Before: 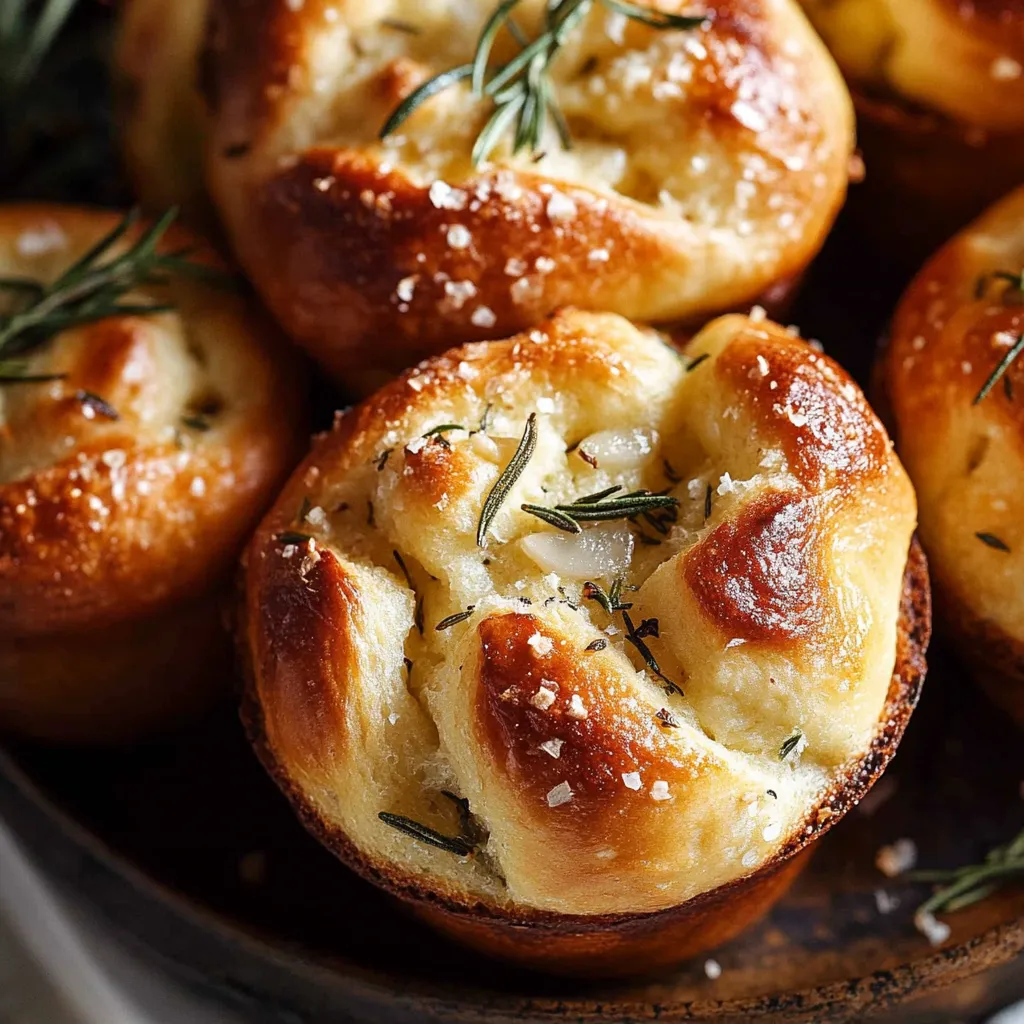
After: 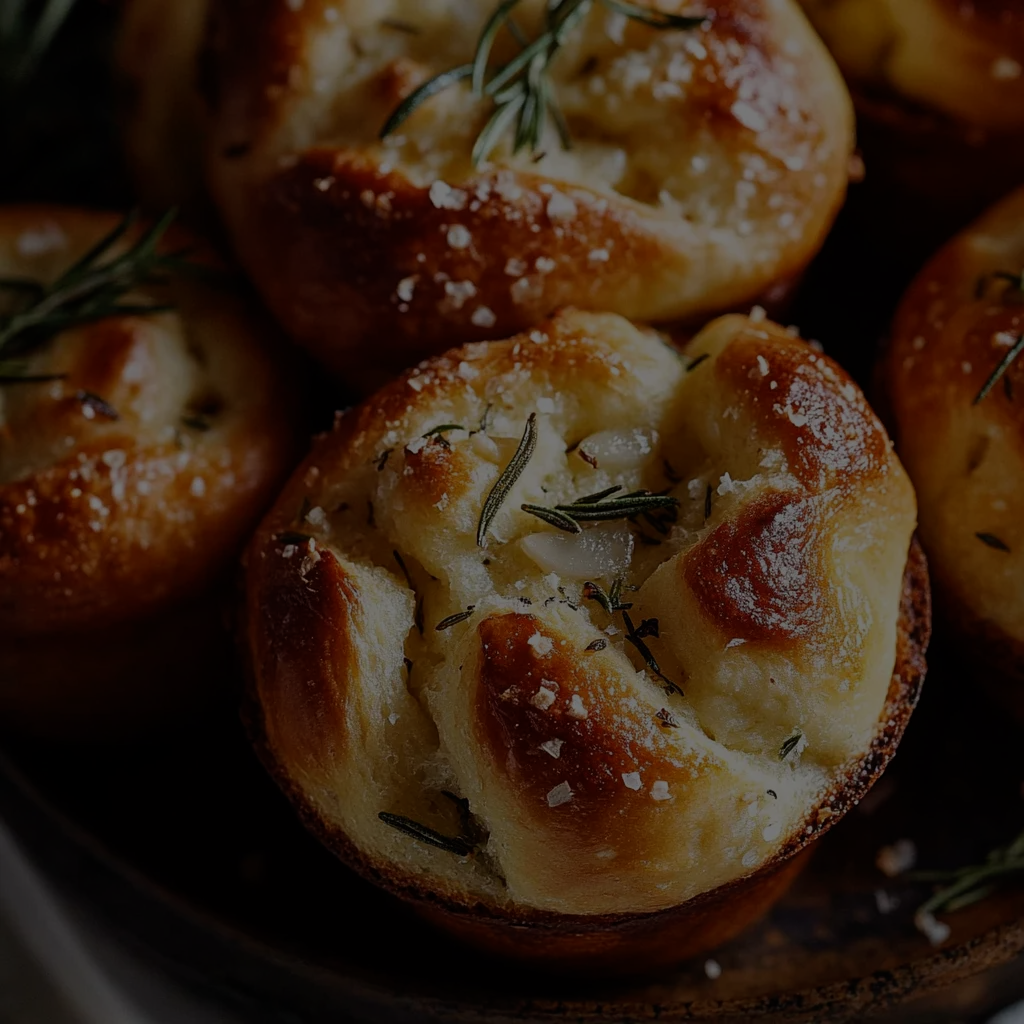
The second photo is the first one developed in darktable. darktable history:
exposure: exposure -2.439 EV, compensate exposure bias true, compensate highlight preservation false
